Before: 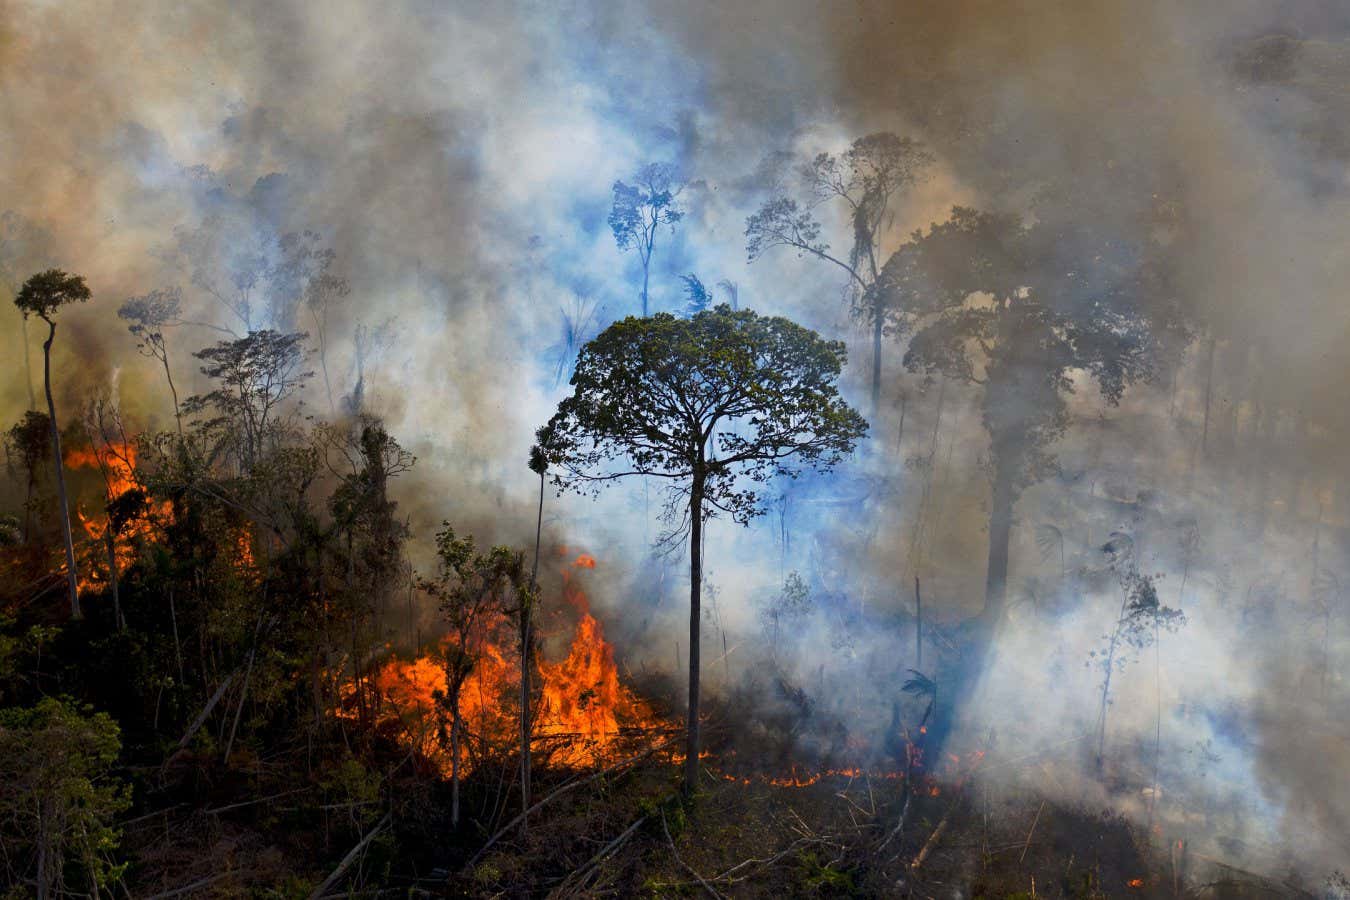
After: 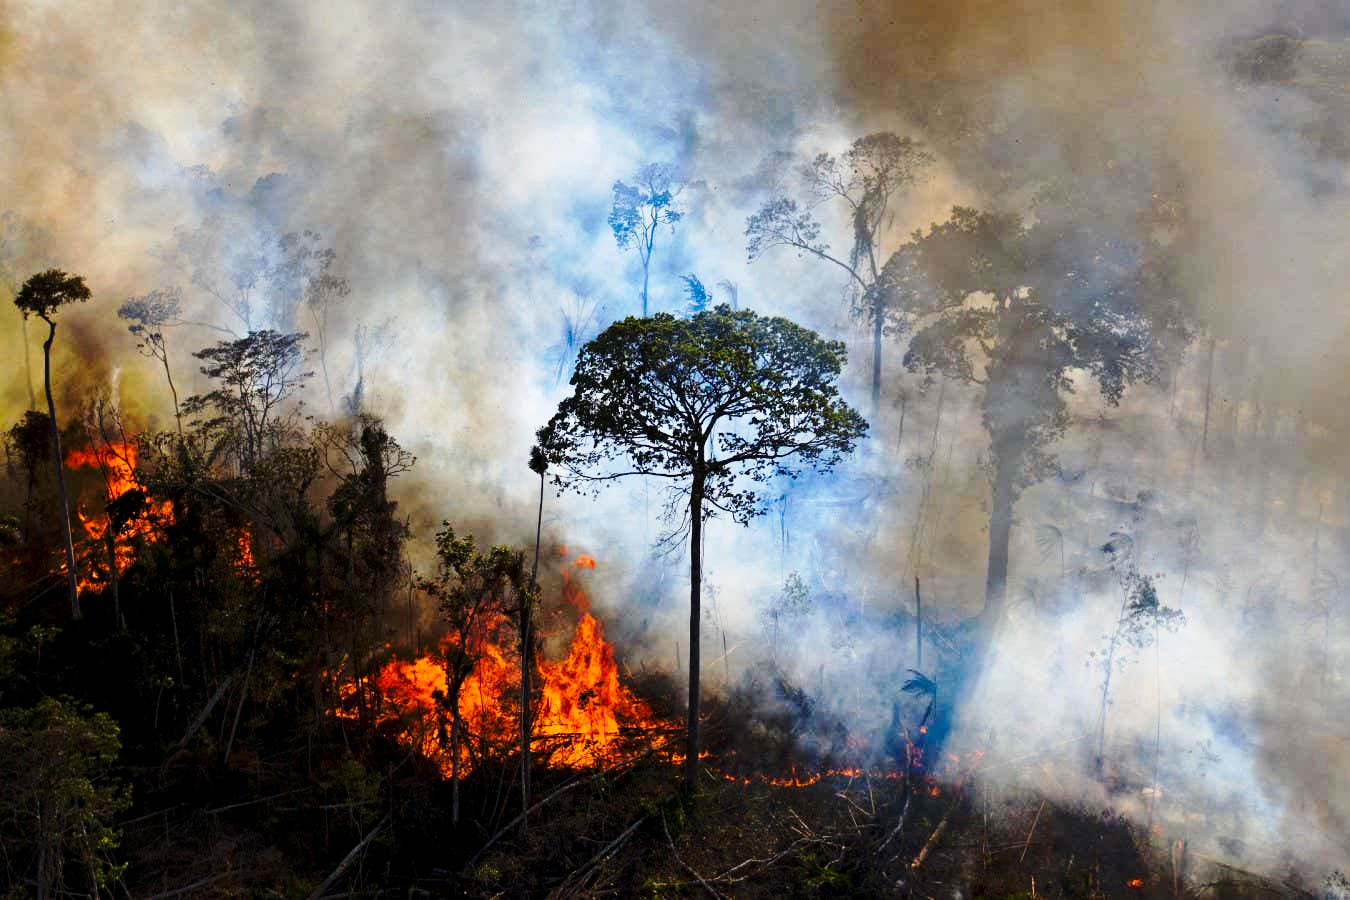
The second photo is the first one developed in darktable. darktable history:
local contrast: highlights 107%, shadows 102%, detail 119%, midtone range 0.2
base curve: curves: ch0 [(0, 0) (0.036, 0.025) (0.121, 0.166) (0.206, 0.329) (0.605, 0.79) (1, 1)], preserve colors none
